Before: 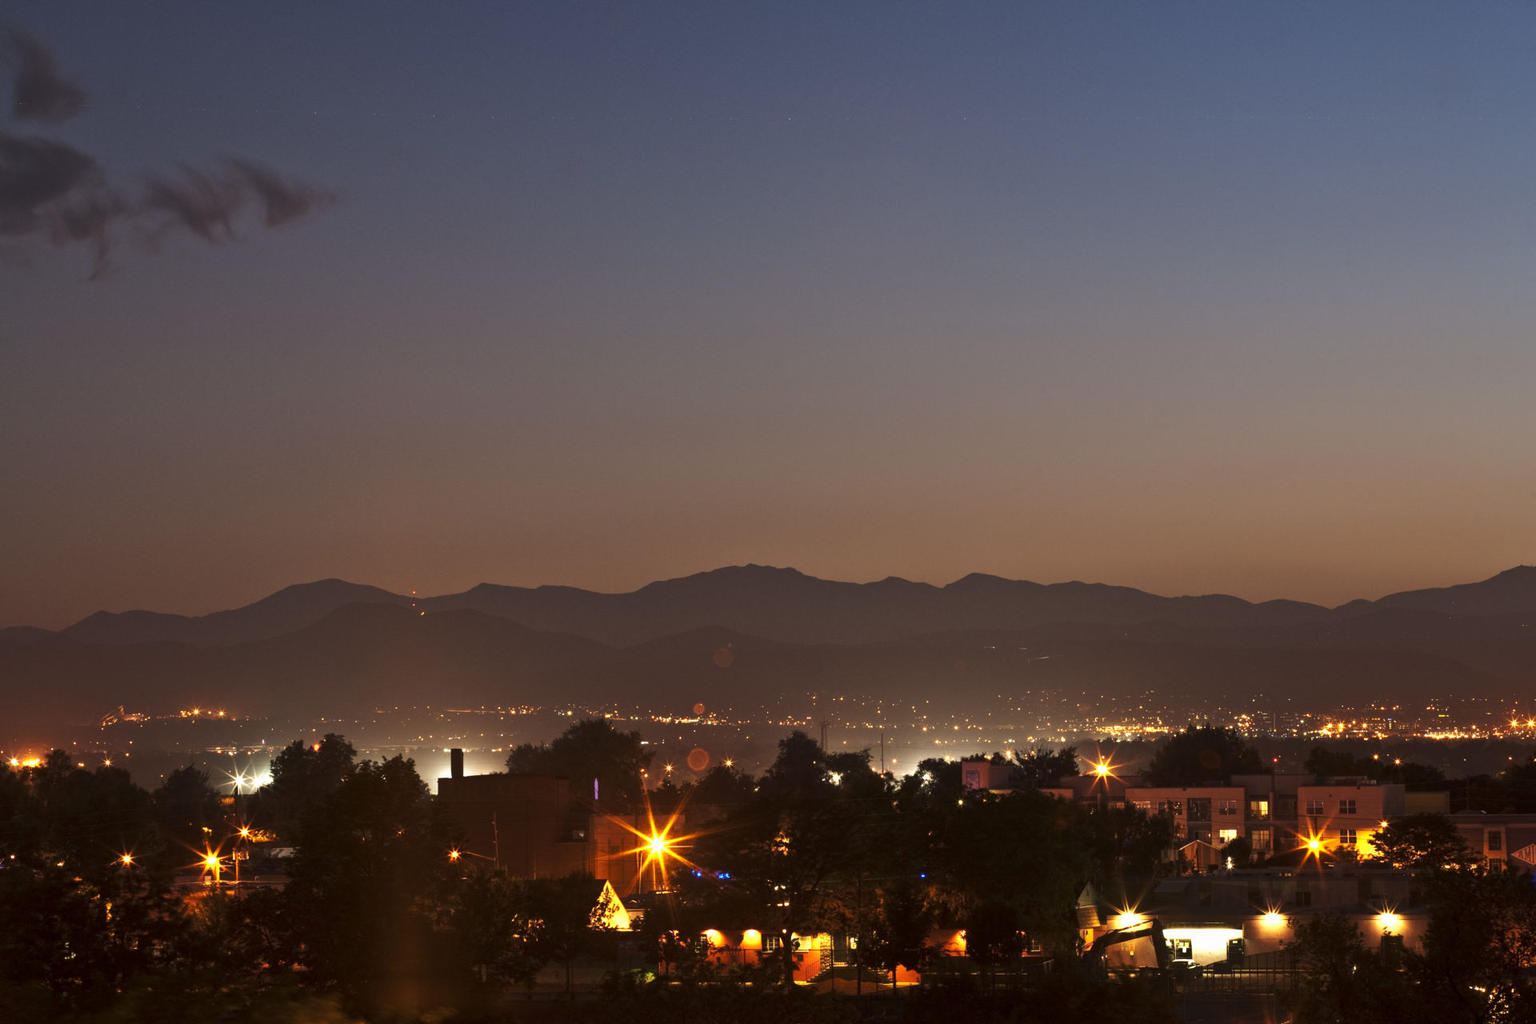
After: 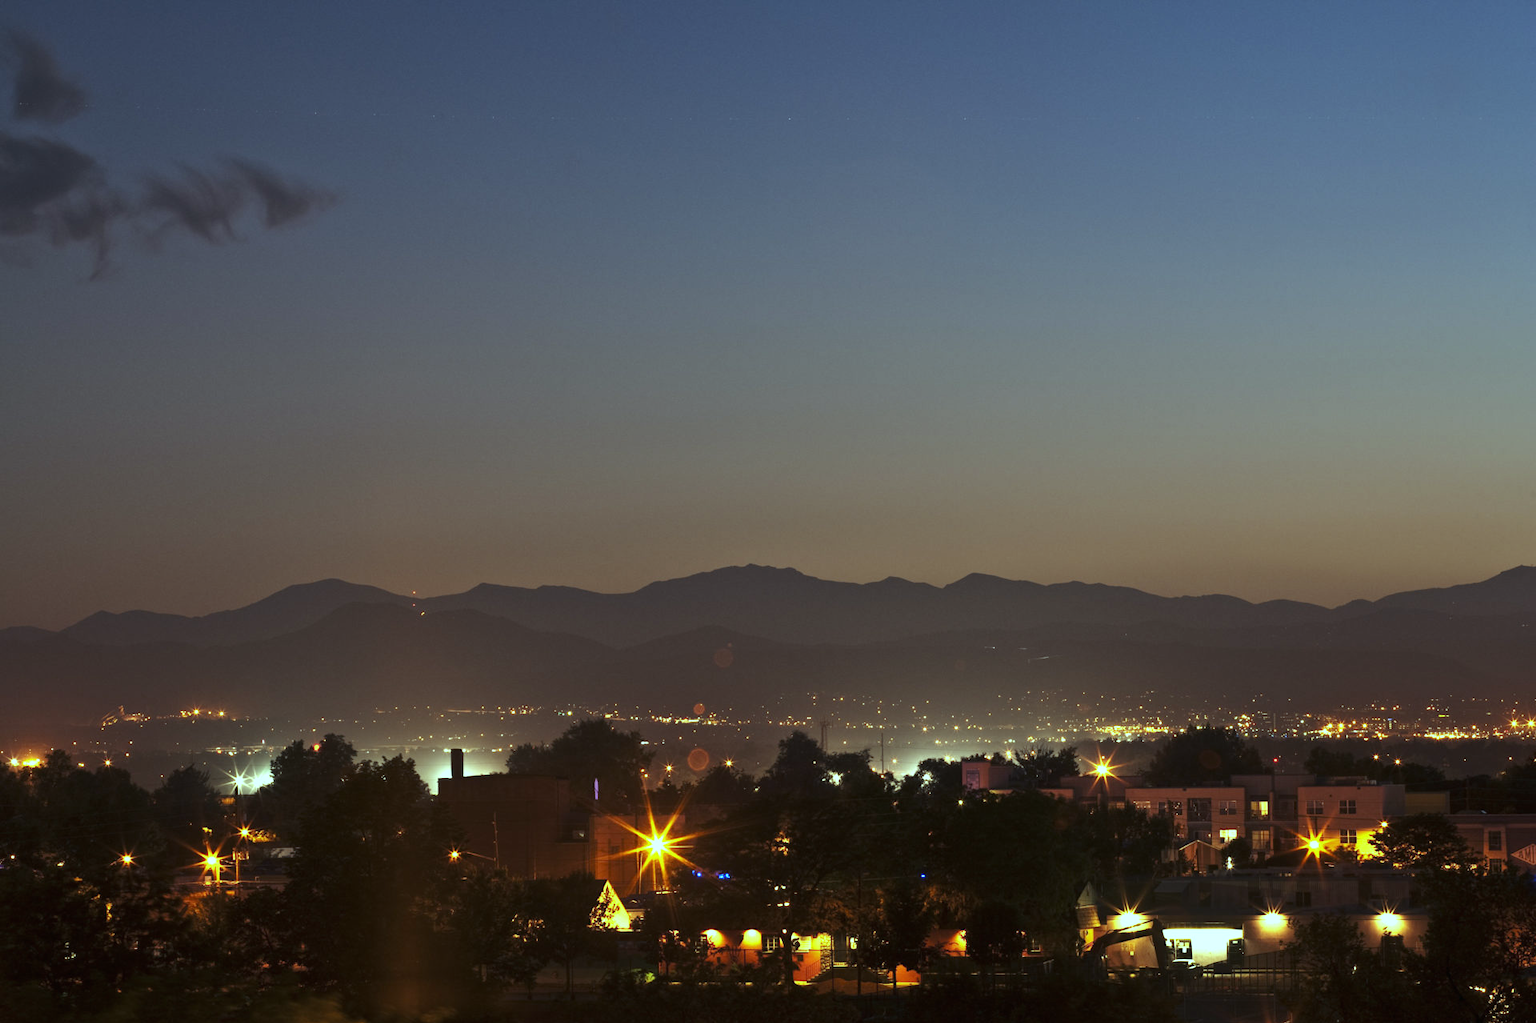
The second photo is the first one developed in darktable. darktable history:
crop: bottom 0.071%
color balance: mode lift, gamma, gain (sRGB), lift [0.997, 0.979, 1.021, 1.011], gamma [1, 1.084, 0.916, 0.998], gain [1, 0.87, 1.13, 1.101], contrast 4.55%, contrast fulcrum 38.24%, output saturation 104.09%
